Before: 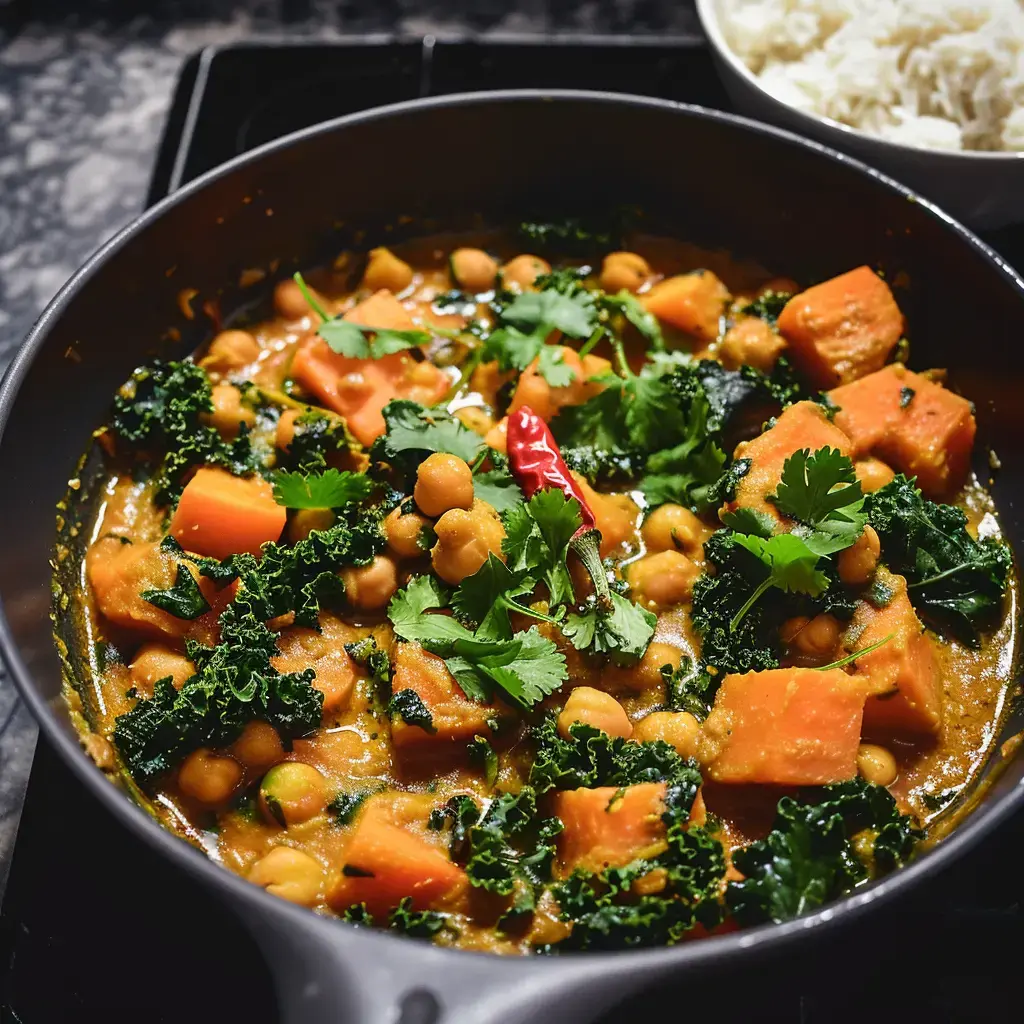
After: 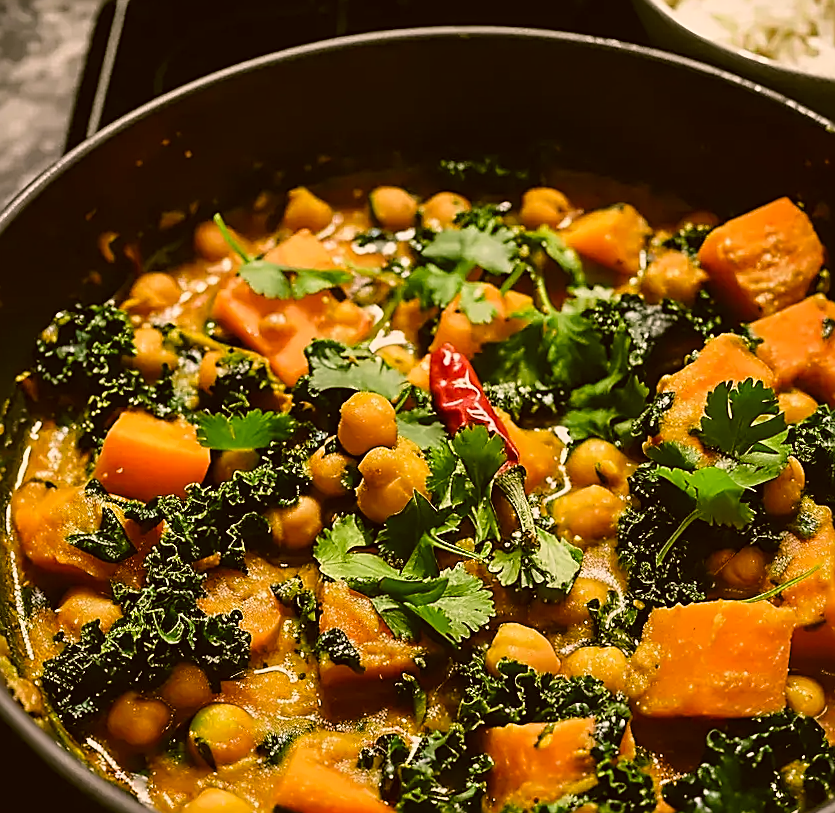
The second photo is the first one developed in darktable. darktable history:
crop and rotate: left 7.196%, top 4.574%, right 10.605%, bottom 13.178%
color correction: highlights a* 8.98, highlights b* 15.09, shadows a* -0.49, shadows b* 26.52
sharpen: amount 0.901
rotate and perspective: rotation -1°, crop left 0.011, crop right 0.989, crop top 0.025, crop bottom 0.975
filmic rgb: black relative exposure -9.5 EV, white relative exposure 3.02 EV, hardness 6.12
